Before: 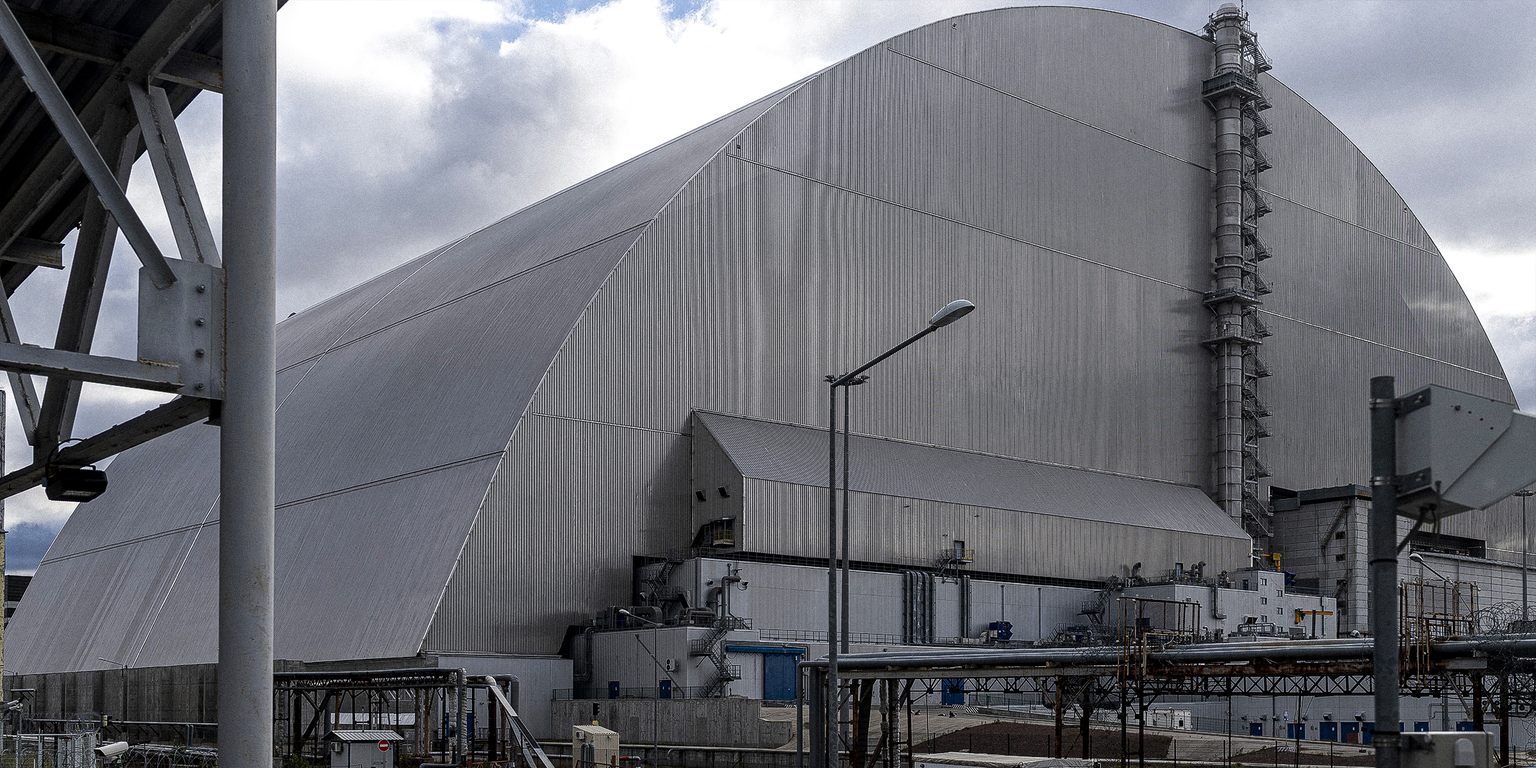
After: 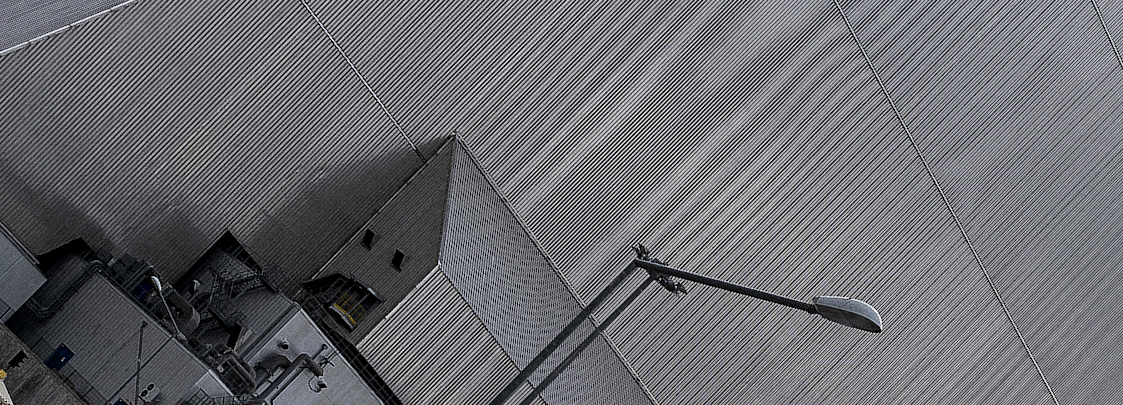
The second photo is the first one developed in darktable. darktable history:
crop and rotate: angle -44.82°, top 16.706%, right 0.792%, bottom 11.69%
